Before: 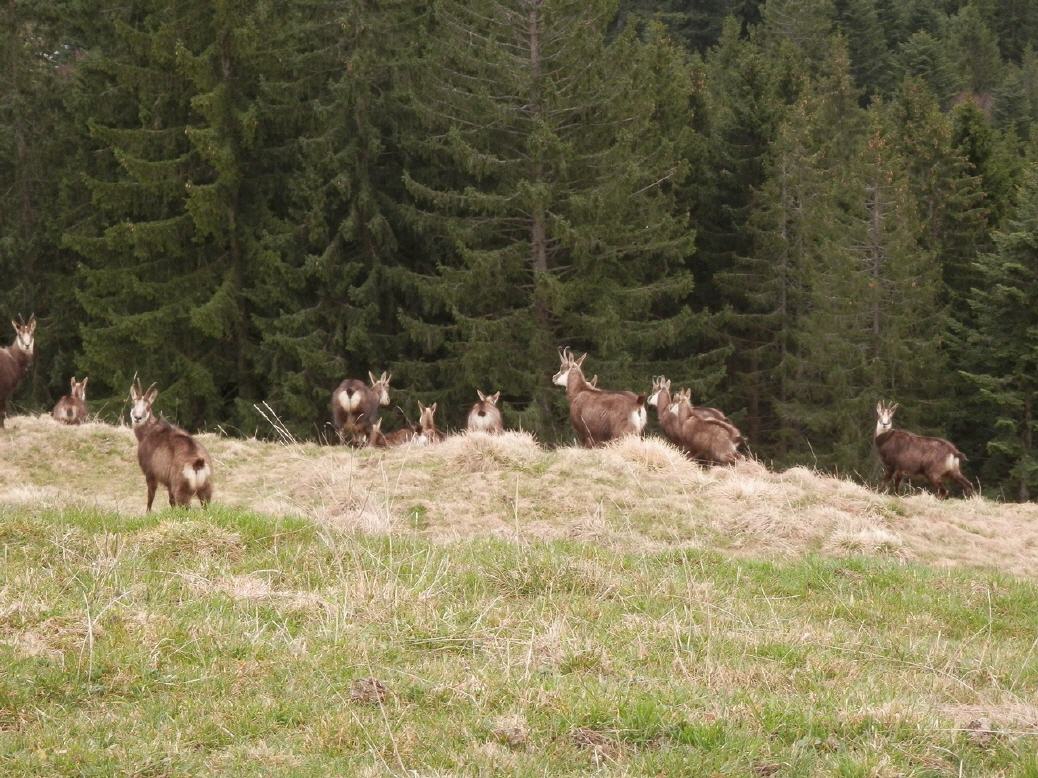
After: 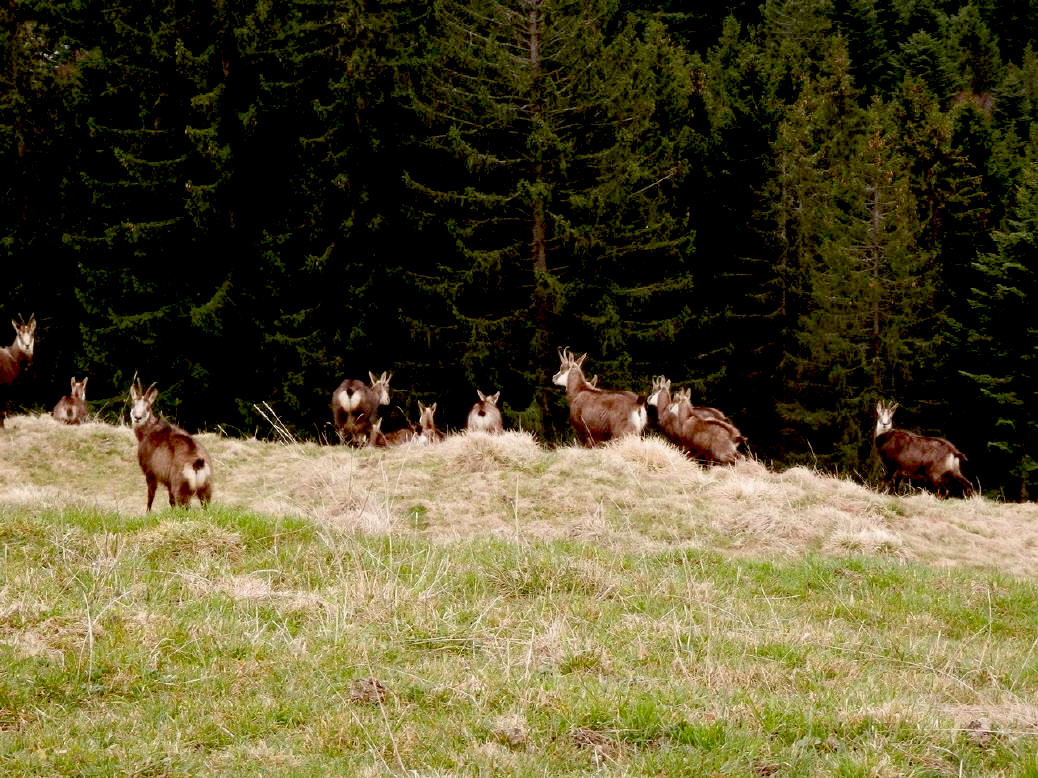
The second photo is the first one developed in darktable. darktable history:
exposure: black level correction 0.057, compensate highlight preservation false
